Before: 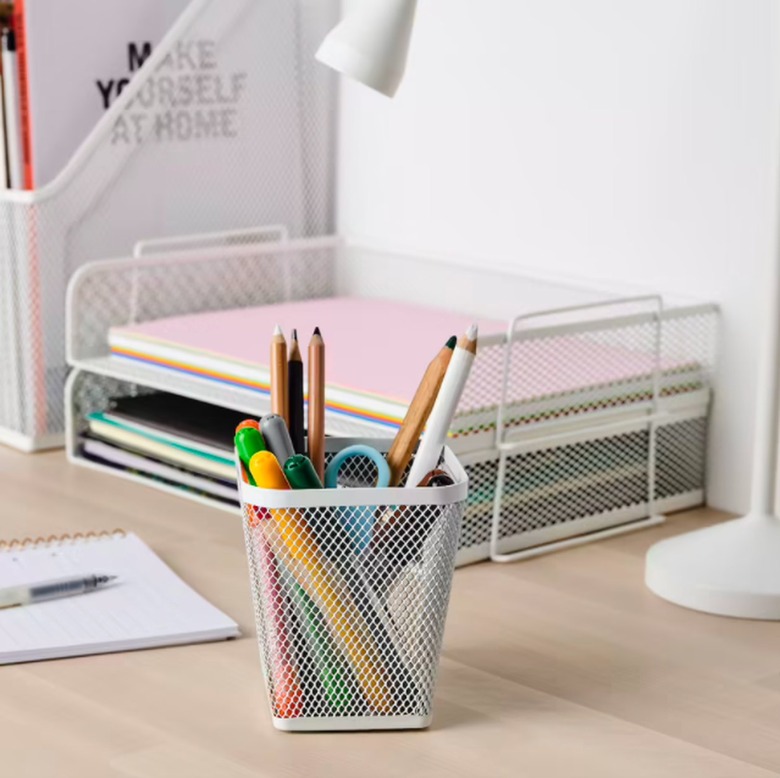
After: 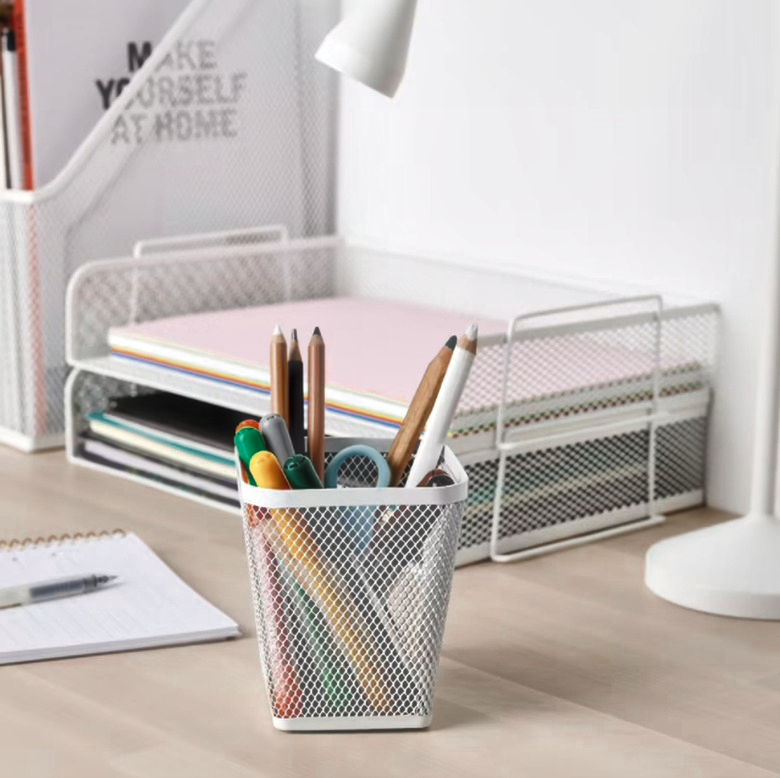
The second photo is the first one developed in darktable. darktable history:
color zones: curves: ch0 [(0, 0.5) (0.125, 0.4) (0.25, 0.5) (0.375, 0.4) (0.5, 0.4) (0.625, 0.35) (0.75, 0.35) (0.875, 0.5)]; ch1 [(0, 0.35) (0.125, 0.45) (0.25, 0.35) (0.375, 0.35) (0.5, 0.35) (0.625, 0.35) (0.75, 0.45) (0.875, 0.35)]; ch2 [(0, 0.6) (0.125, 0.5) (0.25, 0.5) (0.375, 0.6) (0.5, 0.6) (0.625, 0.5) (0.75, 0.5) (0.875, 0.5)]
local contrast: mode bilateral grid, contrast 20, coarseness 51, detail 150%, midtone range 0.2
haze removal: strength -0.106, compatibility mode true, adaptive false
